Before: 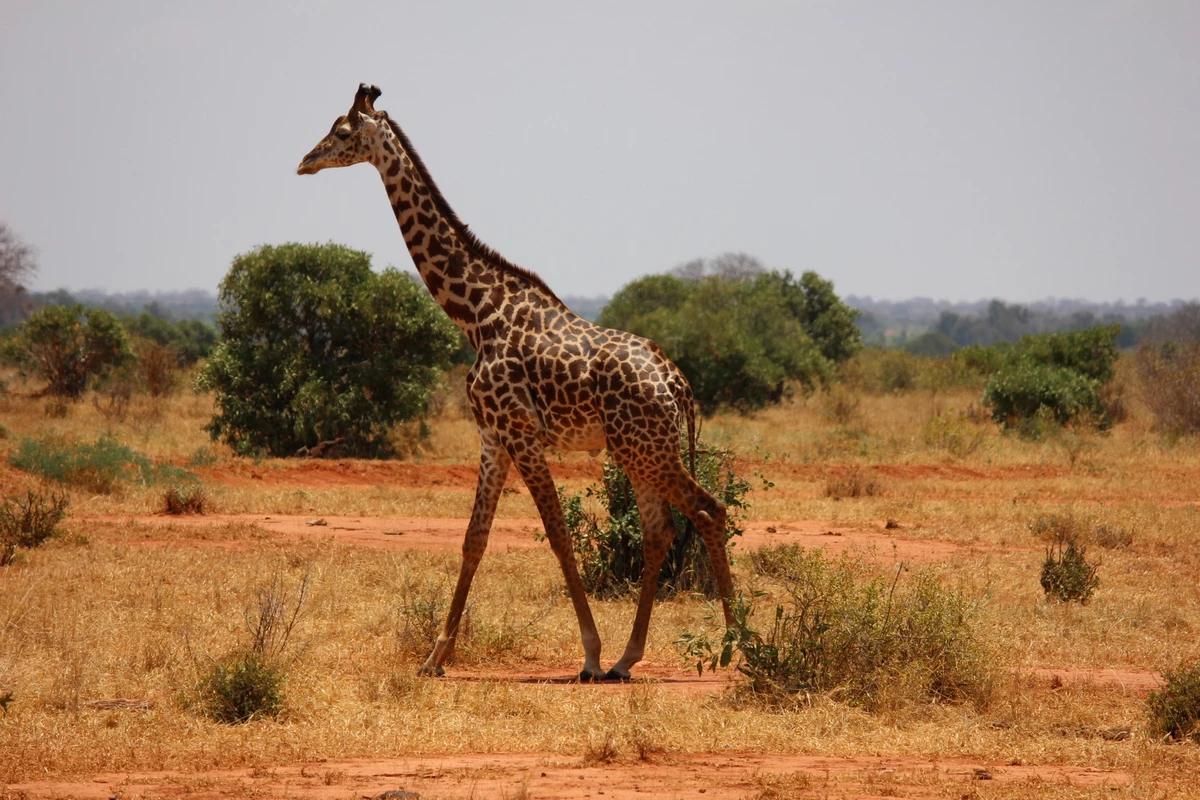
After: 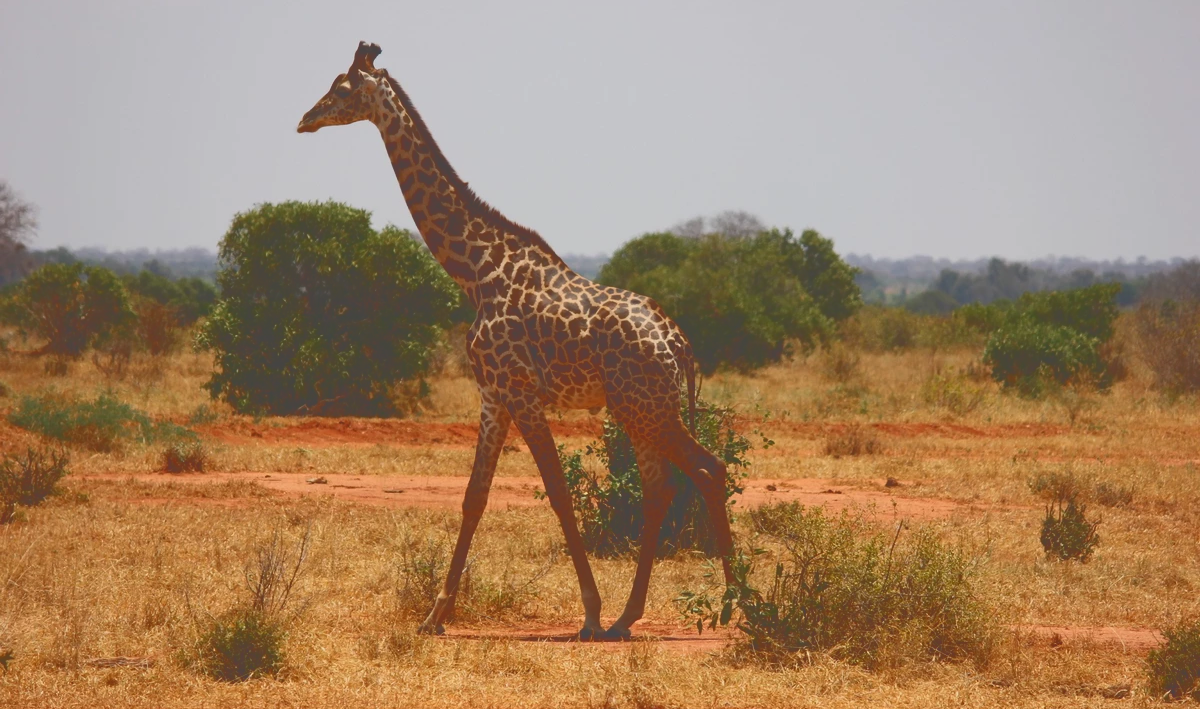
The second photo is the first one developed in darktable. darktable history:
crop and rotate: top 5.435%, bottom 5.908%
tone curve: curves: ch0 [(0, 0) (0.003, 0.284) (0.011, 0.284) (0.025, 0.288) (0.044, 0.29) (0.069, 0.292) (0.1, 0.296) (0.136, 0.298) (0.177, 0.305) (0.224, 0.312) (0.277, 0.327) (0.335, 0.362) (0.399, 0.407) (0.468, 0.464) (0.543, 0.537) (0.623, 0.62) (0.709, 0.71) (0.801, 0.79) (0.898, 0.862) (1, 1)], color space Lab, independent channels, preserve colors none
